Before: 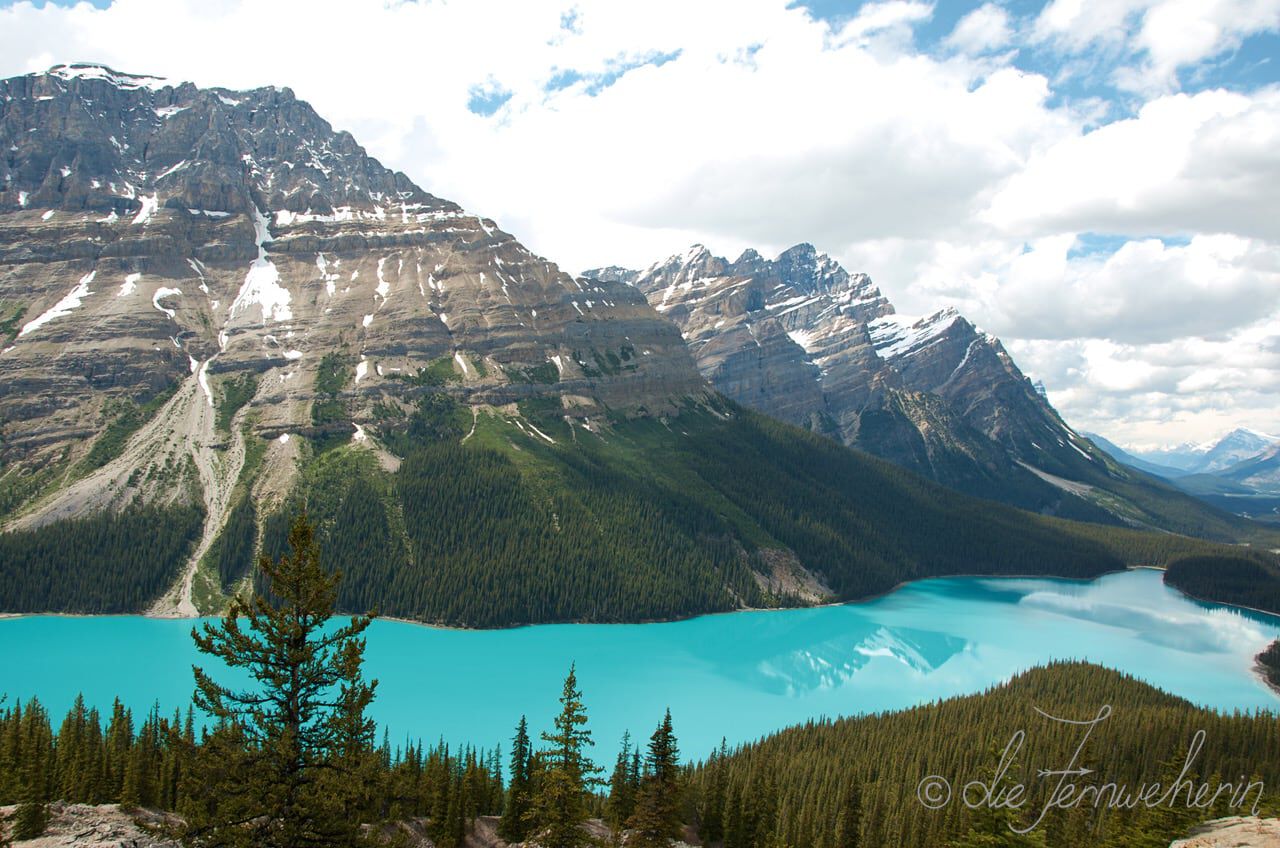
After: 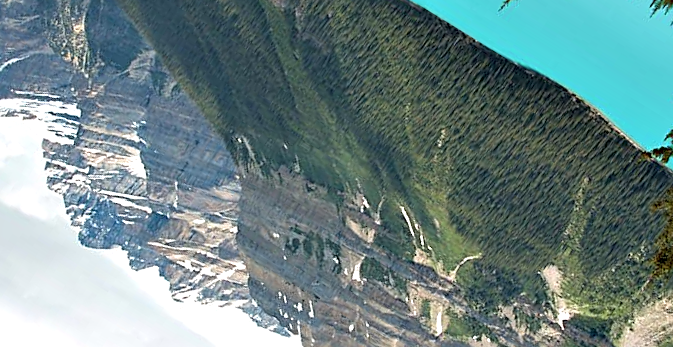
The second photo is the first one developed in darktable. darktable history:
contrast equalizer: y [[0.6 ×6], [0.55 ×6], [0 ×6], [0 ×6], [0 ×6]]
crop and rotate: angle 148.43°, left 9.175%, top 15.663%, right 4.437%, bottom 17.065%
sharpen: on, module defaults
contrast brightness saturation: brightness 0.145
